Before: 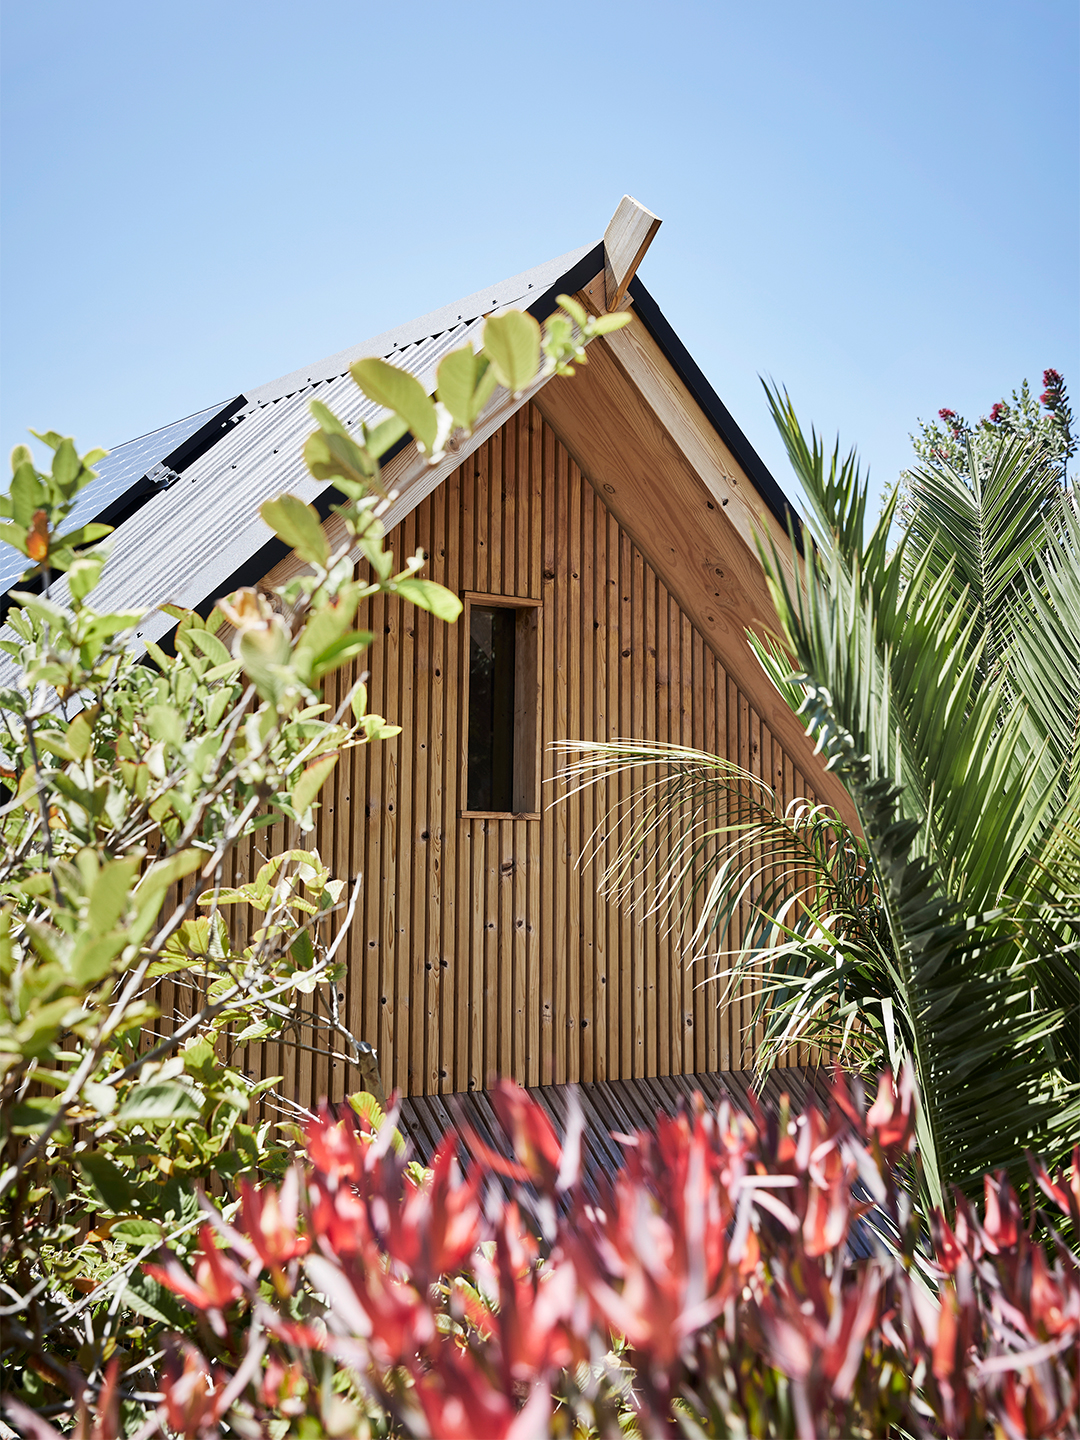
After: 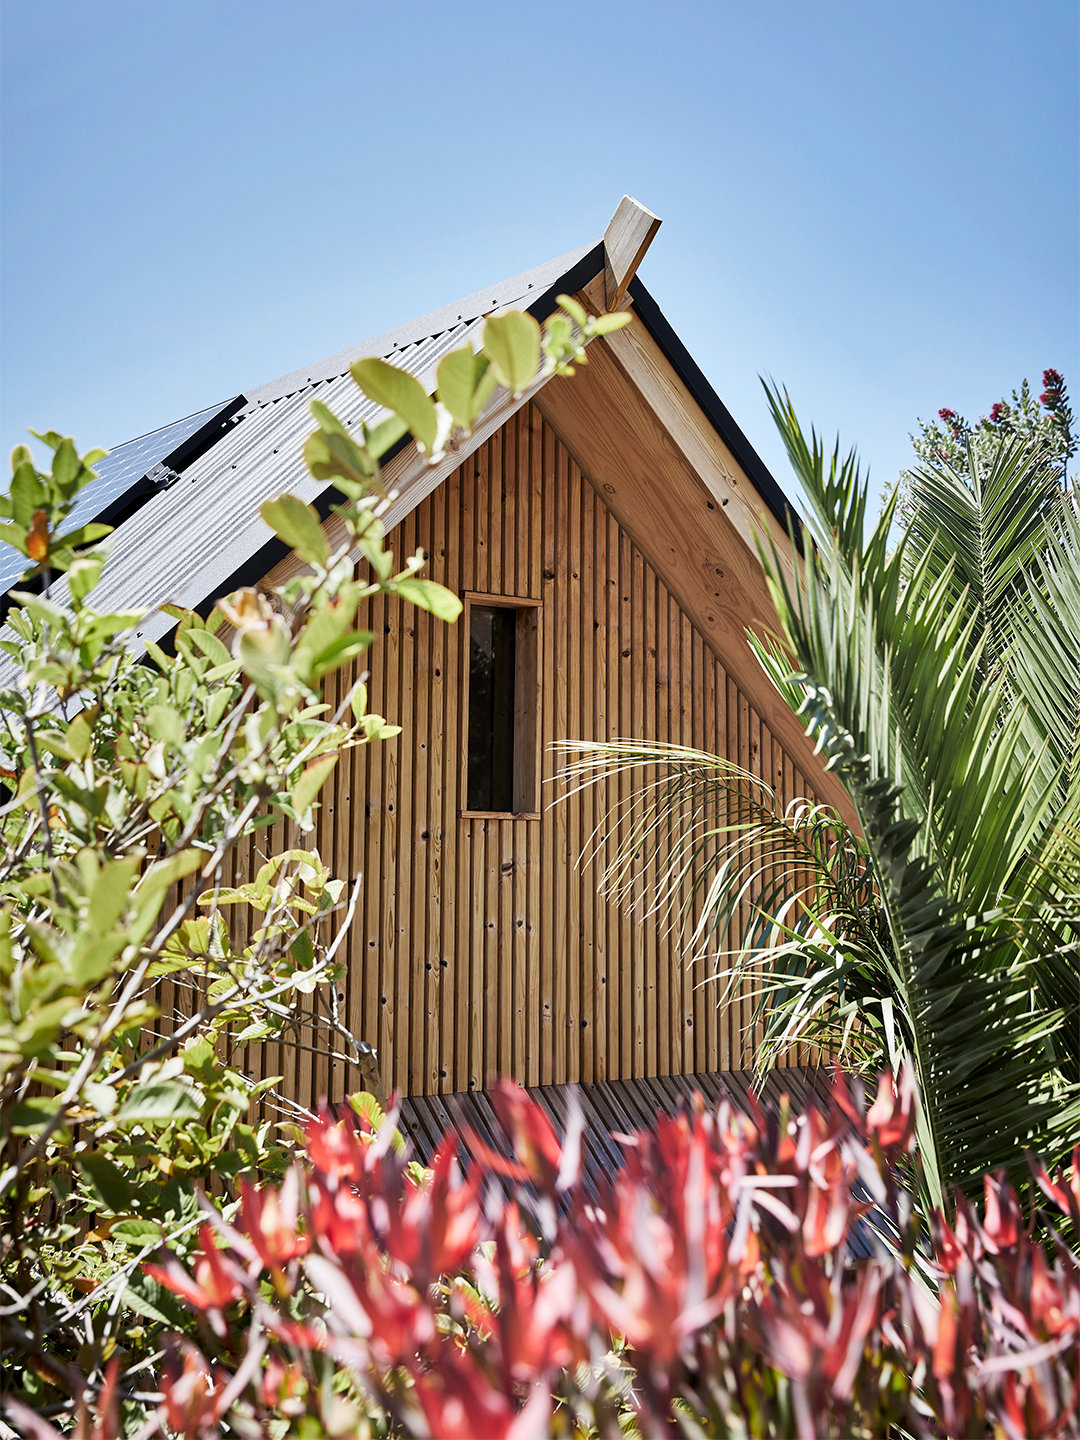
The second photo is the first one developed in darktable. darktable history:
shadows and highlights: low approximation 0.01, soften with gaussian
levels: levels [0.016, 0.5, 0.996]
